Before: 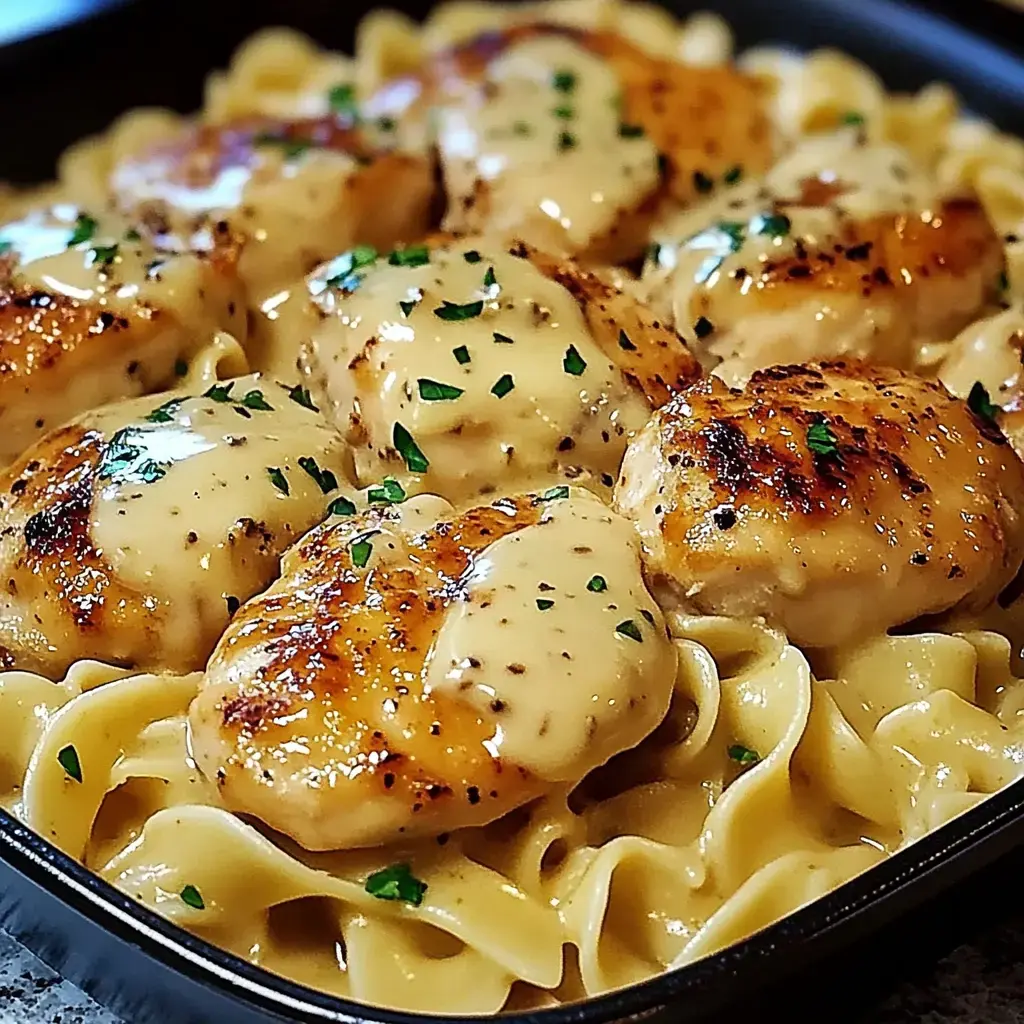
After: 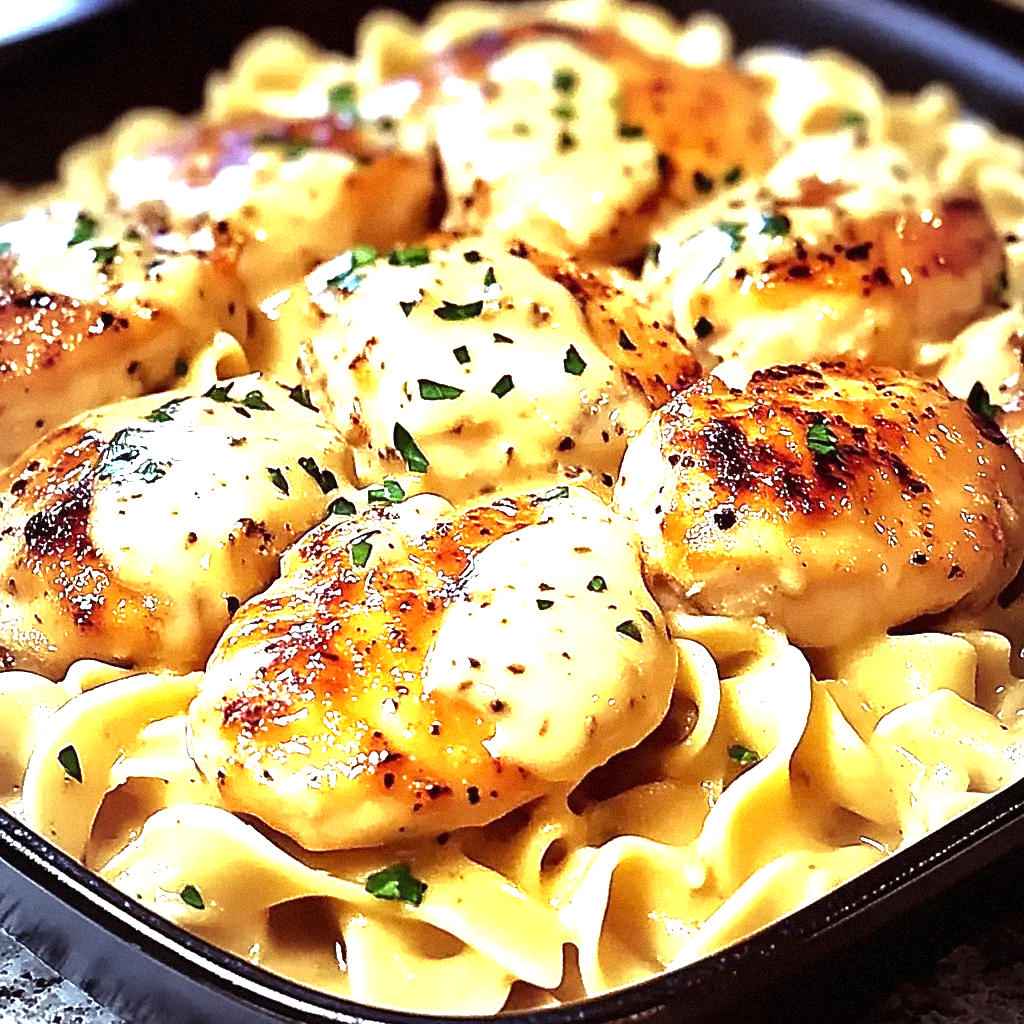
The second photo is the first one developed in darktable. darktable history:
rgb curve: curves: ch0 [(0, 0) (0.175, 0.154) (0.785, 0.663) (1, 1)]
tone equalizer: -8 EV -0.417 EV, -7 EV -0.389 EV, -6 EV -0.333 EV, -5 EV -0.222 EV, -3 EV 0.222 EV, -2 EV 0.333 EV, -1 EV 0.389 EV, +0 EV 0.417 EV, edges refinement/feathering 500, mask exposure compensation -1.57 EV, preserve details no
grain: mid-tones bias 0%
rgb levels: mode RGB, independent channels, levels [[0, 0.474, 1], [0, 0.5, 1], [0, 0.5, 1]]
exposure: black level correction 0, exposure 1.2 EV, compensate exposure bias true, compensate highlight preservation false
vignetting: fall-off radius 81.94%
